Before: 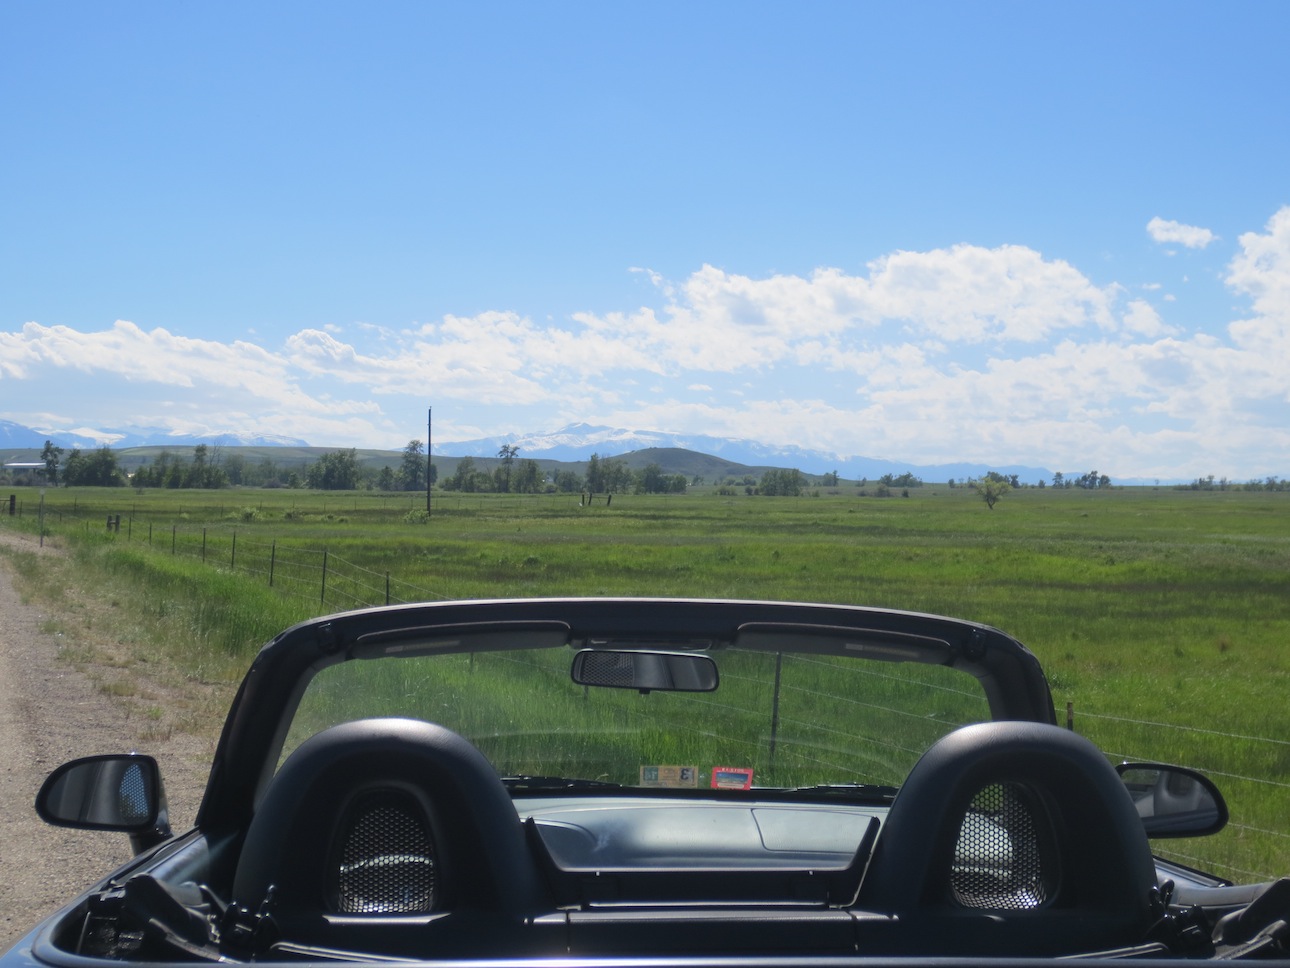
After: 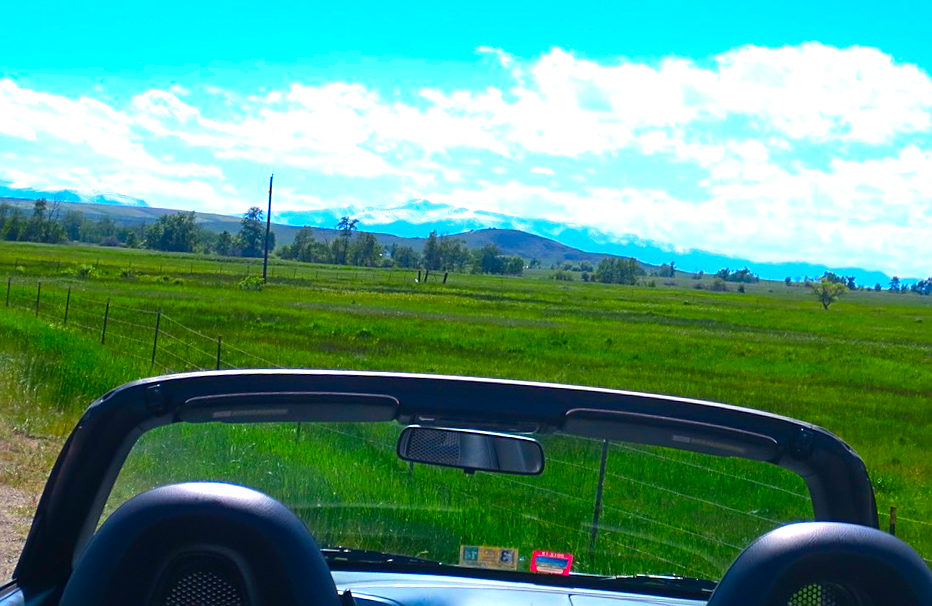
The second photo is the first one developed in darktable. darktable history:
crop and rotate: angle -3.37°, left 9.79%, top 20.73%, right 12.42%, bottom 11.82%
exposure: black level correction 0.001, exposure 0.191 EV, compensate highlight preservation false
sharpen: on, module defaults
color balance rgb: linear chroma grading › global chroma 9%, perceptual saturation grading › global saturation 36%, perceptual saturation grading › shadows 35%, perceptual brilliance grading › global brilliance 15%, perceptual brilliance grading › shadows -35%, global vibrance 15%
contrast brightness saturation: saturation 0.5
color correction: highlights b* 3
white balance: red 0.984, blue 1.059
